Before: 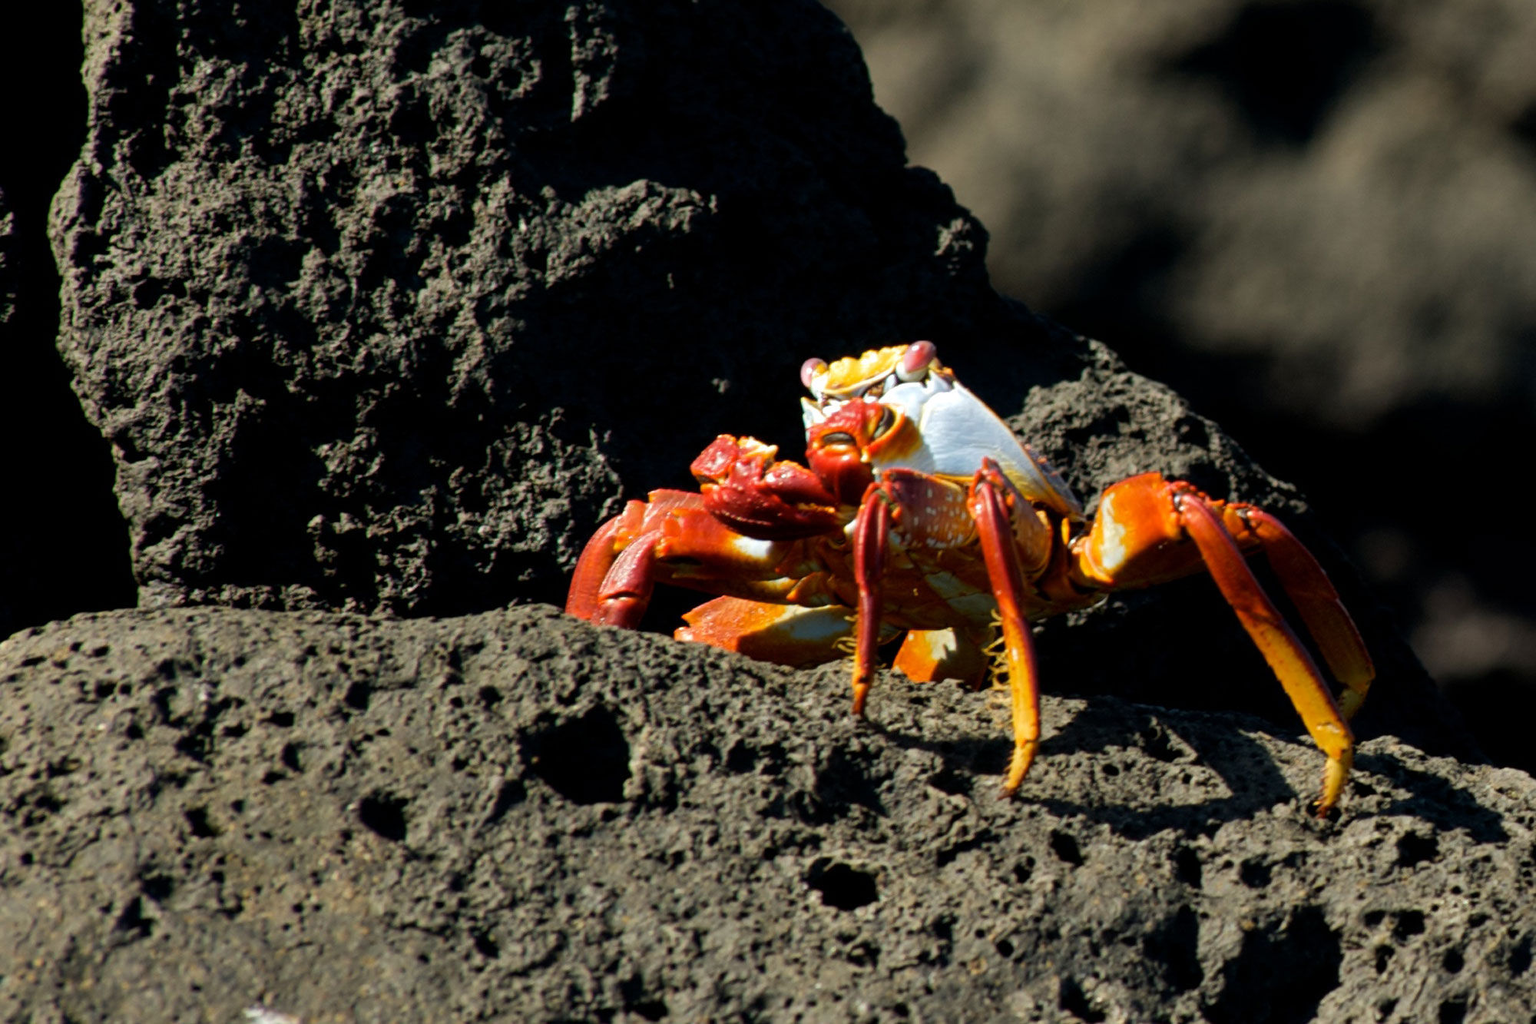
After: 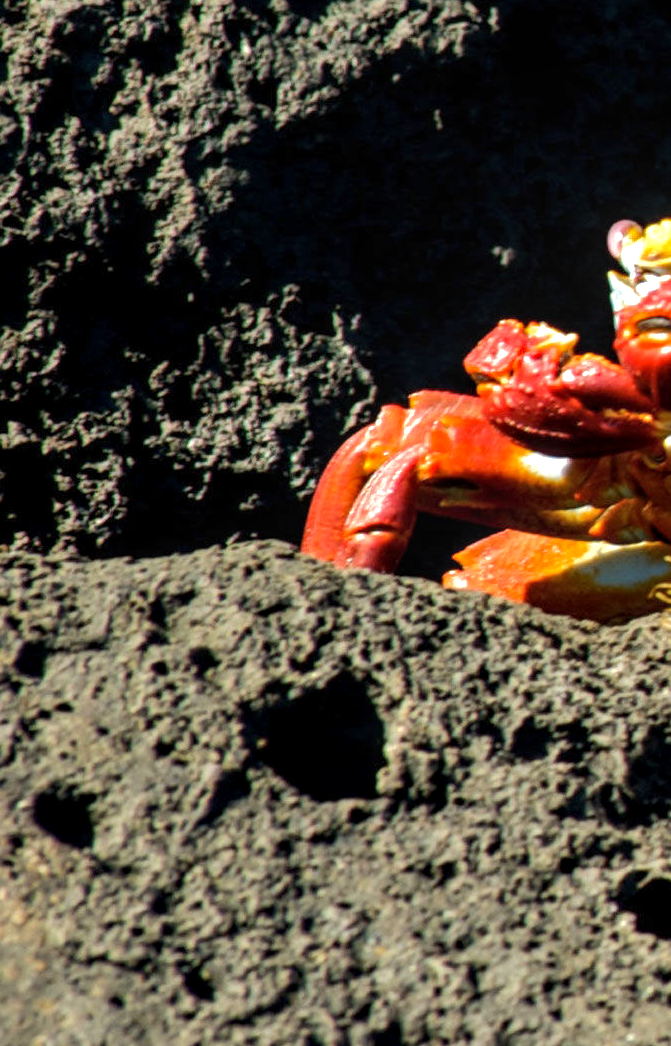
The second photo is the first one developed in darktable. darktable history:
local contrast: on, module defaults
exposure: exposure 0.64 EV, compensate highlight preservation false
crop and rotate: left 21.77%, top 18.528%, right 44.676%, bottom 2.997%
base curve: curves: ch0 [(0, 0) (0.235, 0.266) (0.503, 0.496) (0.786, 0.72) (1, 1)]
